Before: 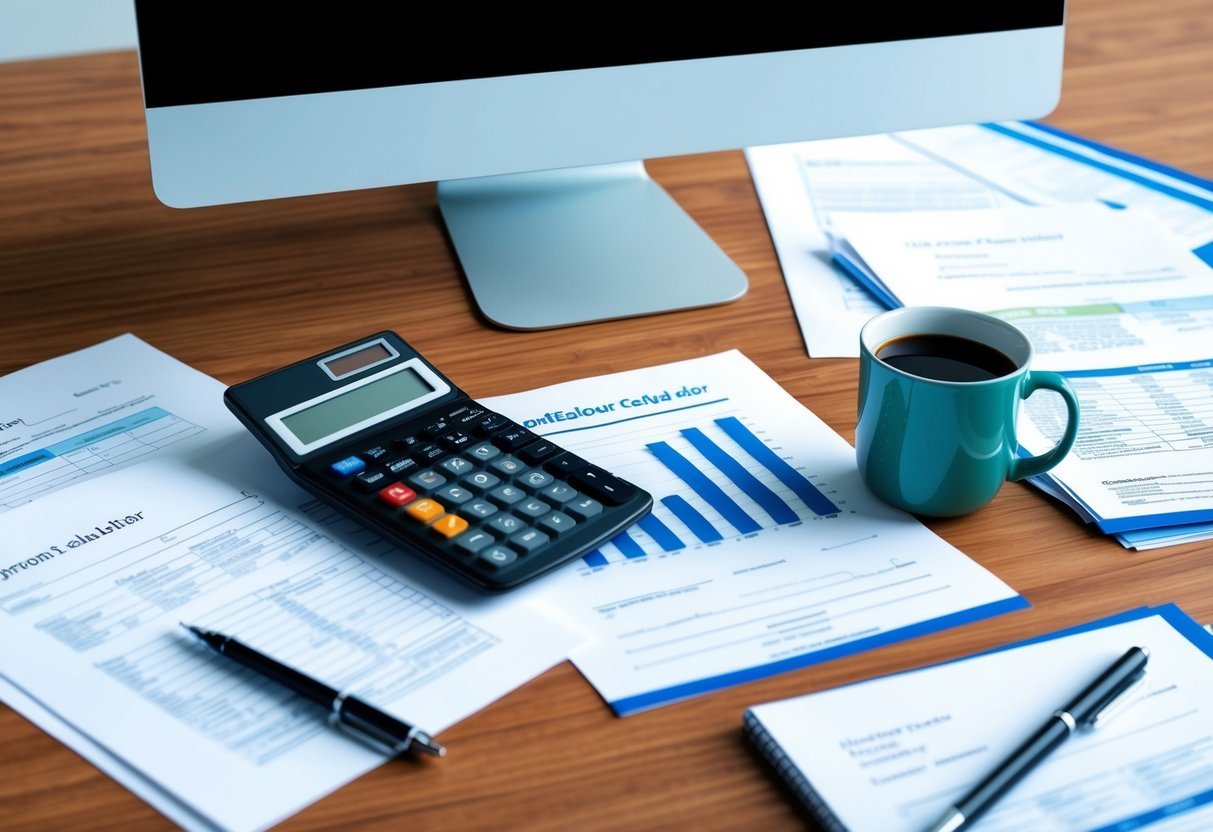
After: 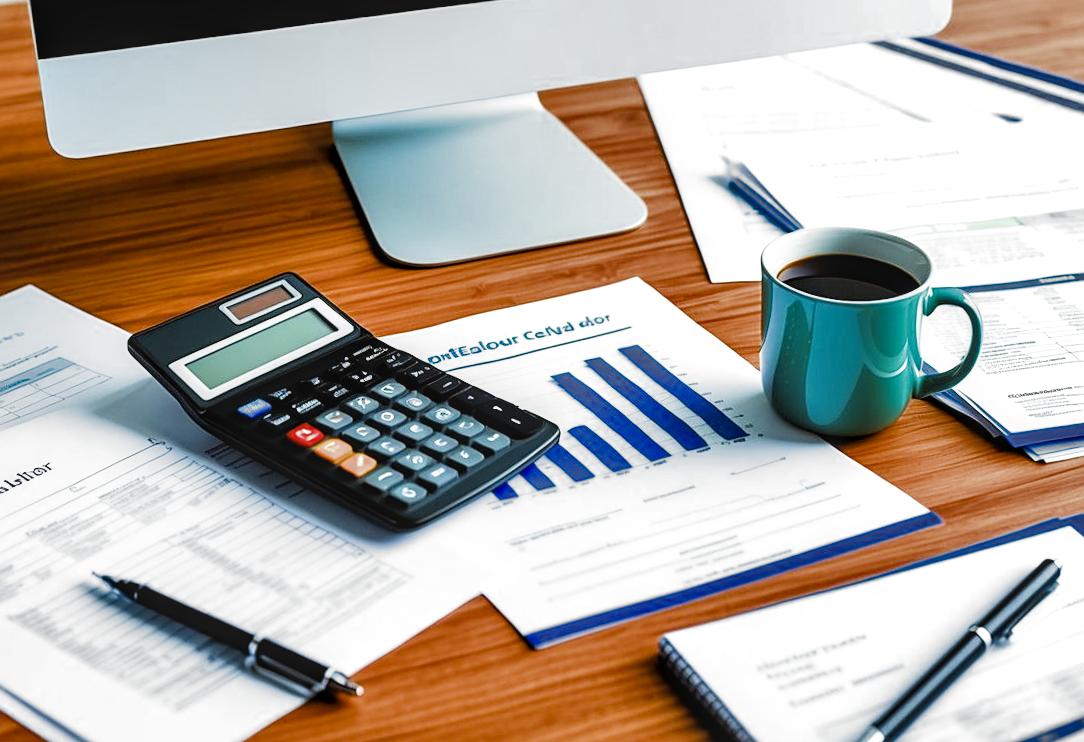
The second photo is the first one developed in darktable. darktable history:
crop and rotate: angle 2.24°, left 5.616%, top 5.709%
color balance rgb: power › luminance 9.897%, power › chroma 2.805%, power › hue 59.8°, perceptual saturation grading › global saturation 15.069%, global vibrance 10.068%, saturation formula JzAzBz (2021)
filmic rgb: black relative exposure -8.04 EV, white relative exposure 3.01 EV, hardness 5.41, contrast 1.262, add noise in highlights 0, color science v3 (2019), use custom middle-gray values true, contrast in highlights soft
exposure: exposure 0.737 EV, compensate exposure bias true, compensate highlight preservation false
sharpen: on, module defaults
local contrast: on, module defaults
shadows and highlights: shadows 11.23, white point adjustment 1.19, highlights color adjustment 33.04%, soften with gaussian
